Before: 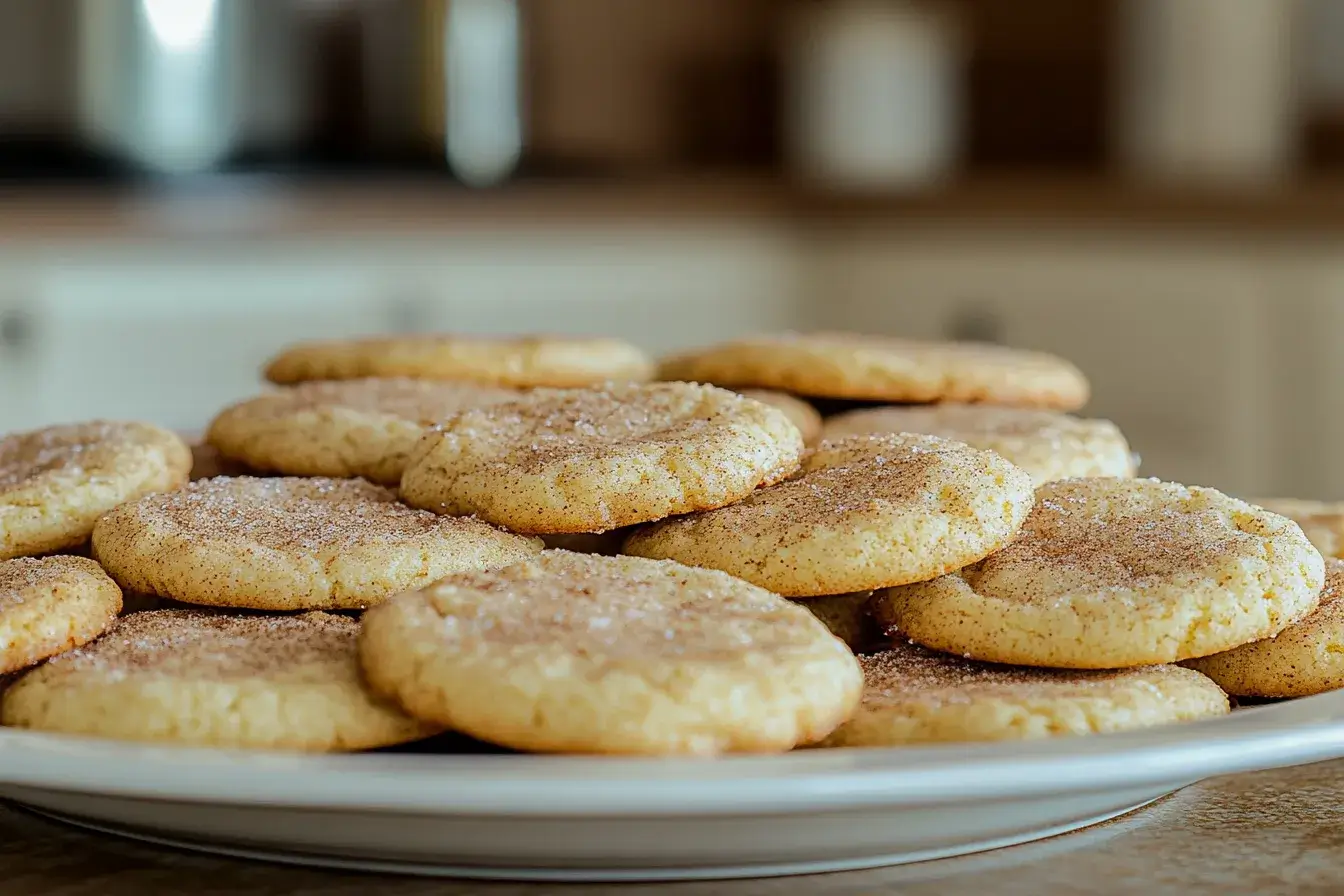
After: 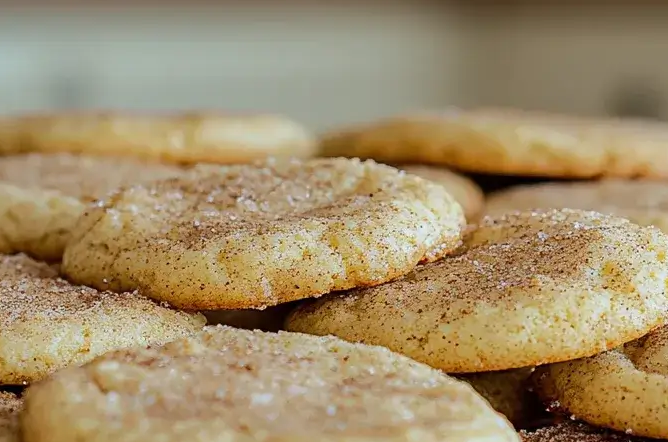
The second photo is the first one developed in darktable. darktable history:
crop: left 25.187%, top 25.111%, right 25.086%, bottom 25.483%
exposure: exposure -0.015 EV, compensate exposure bias true, compensate highlight preservation false
